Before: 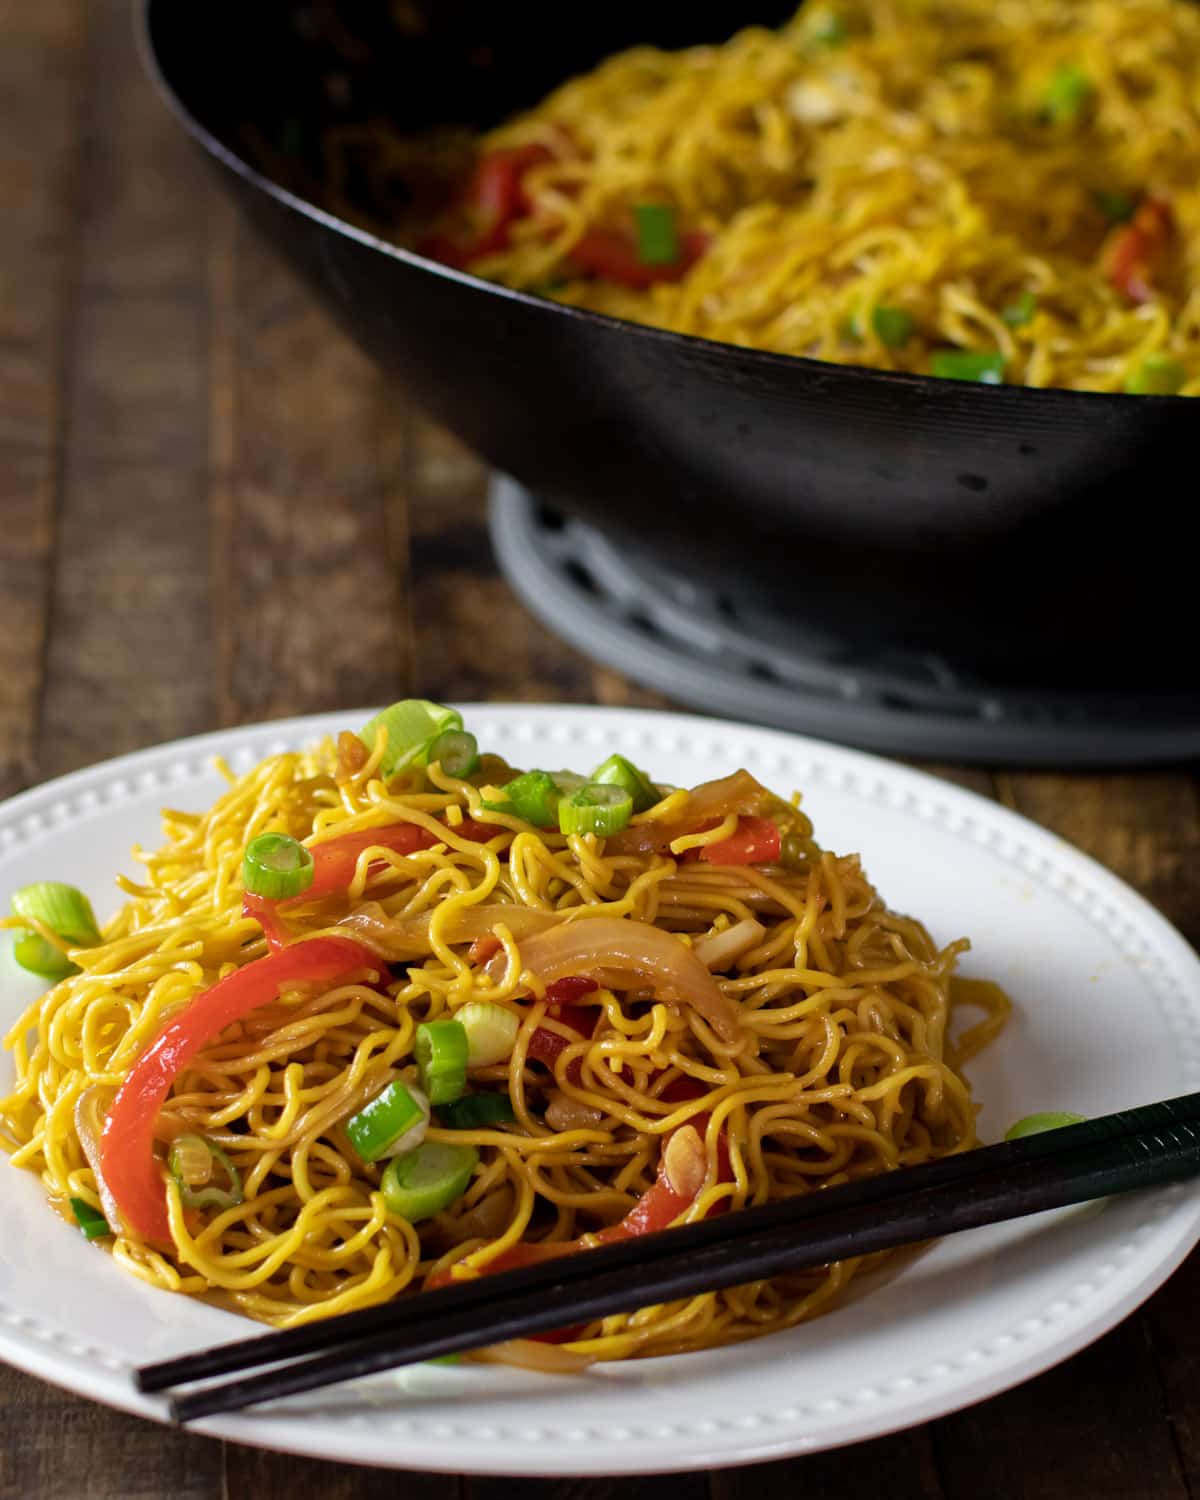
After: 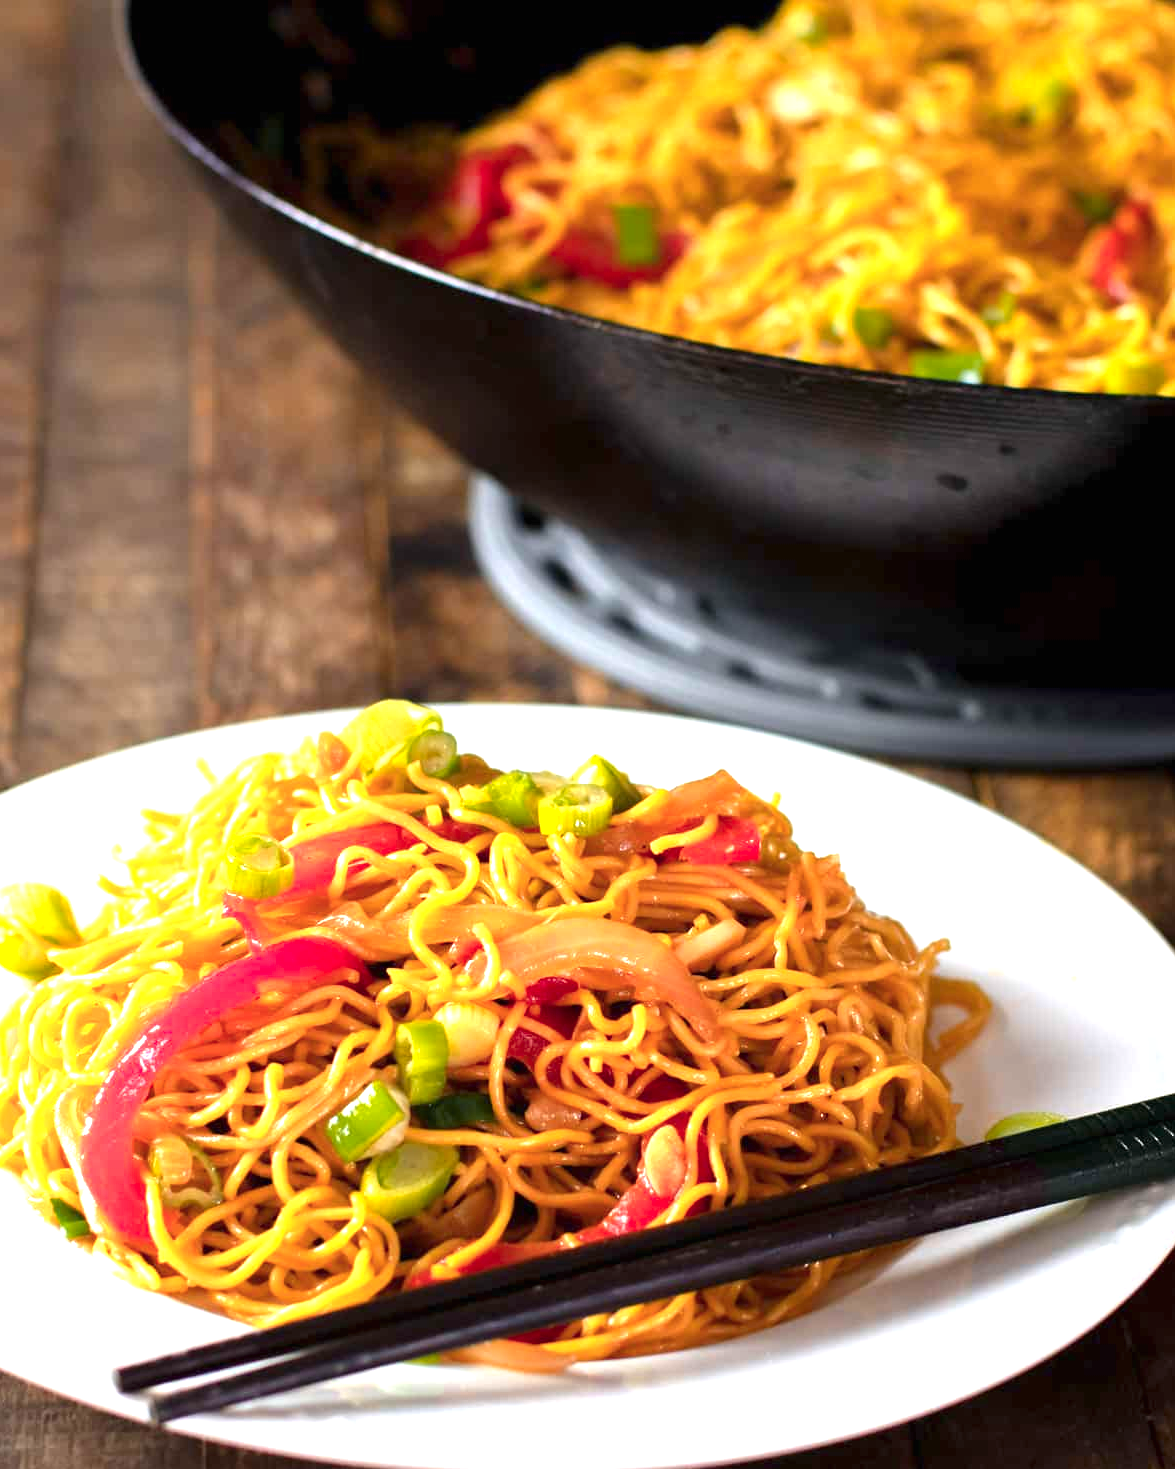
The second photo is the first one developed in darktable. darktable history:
exposure: black level correction 0, exposure 1.388 EV, compensate exposure bias true, compensate highlight preservation false
crop: left 1.743%, right 0.268%, bottom 2.011%
color zones: curves: ch1 [(0.309, 0.524) (0.41, 0.329) (0.508, 0.509)]; ch2 [(0.25, 0.457) (0.75, 0.5)]
